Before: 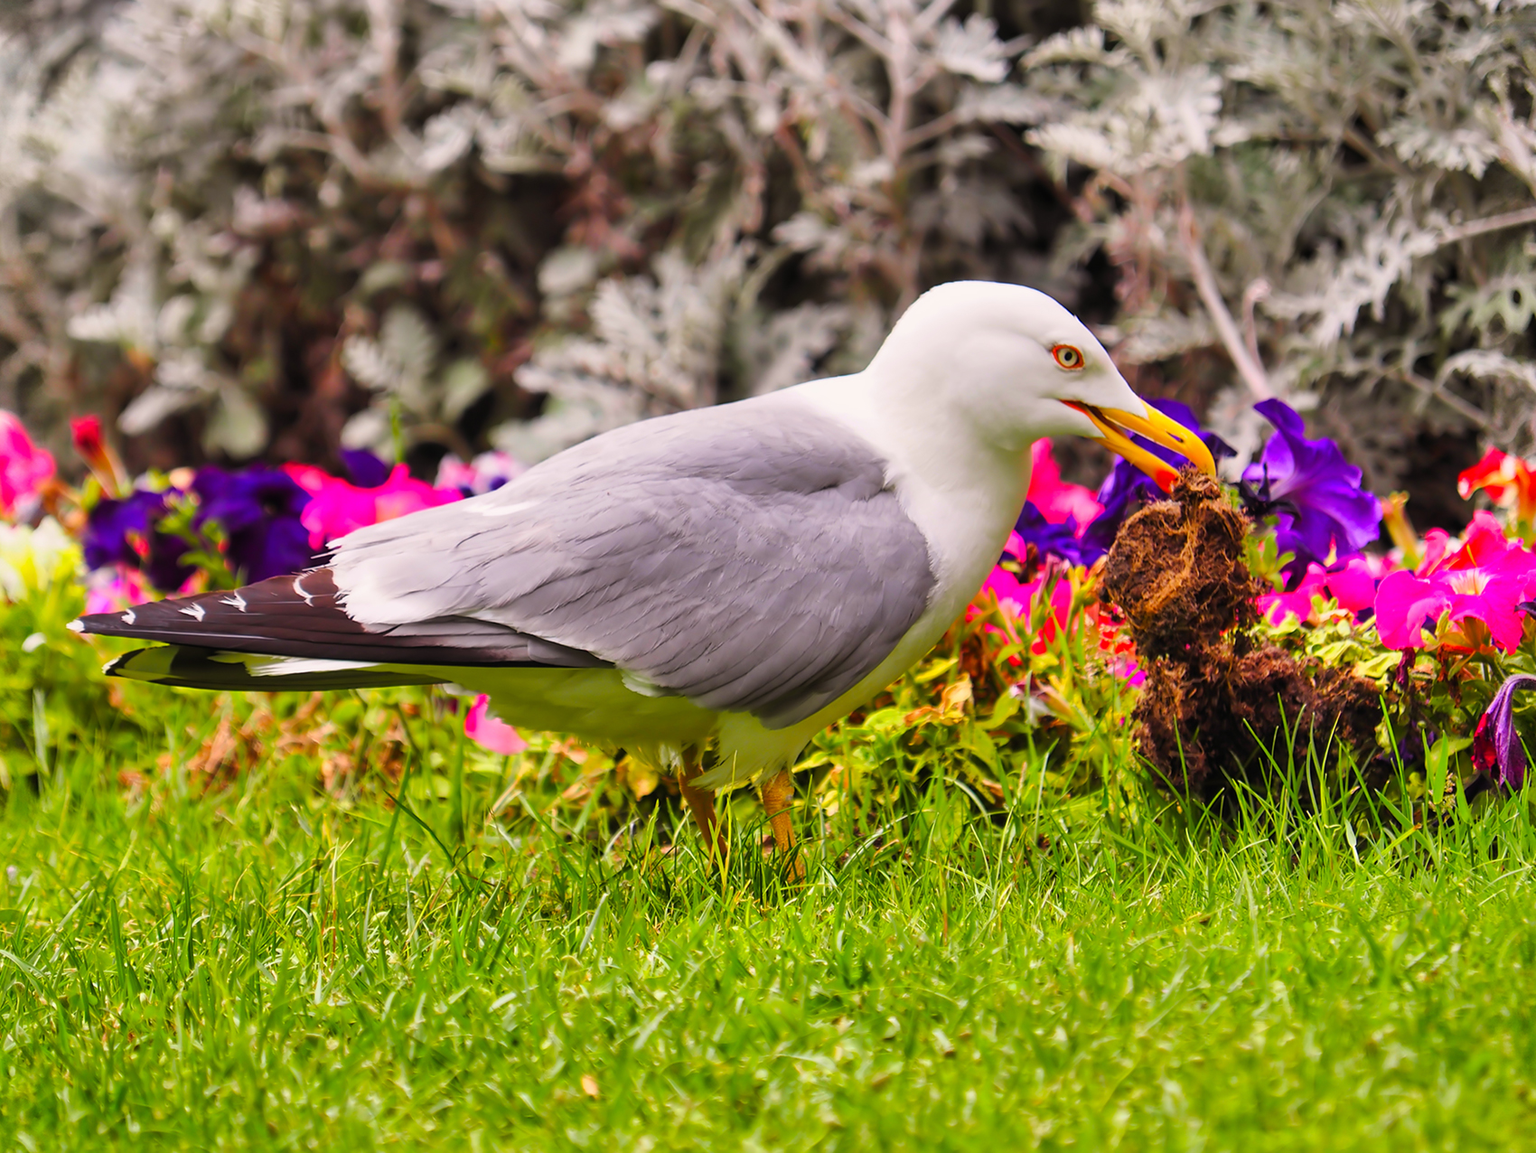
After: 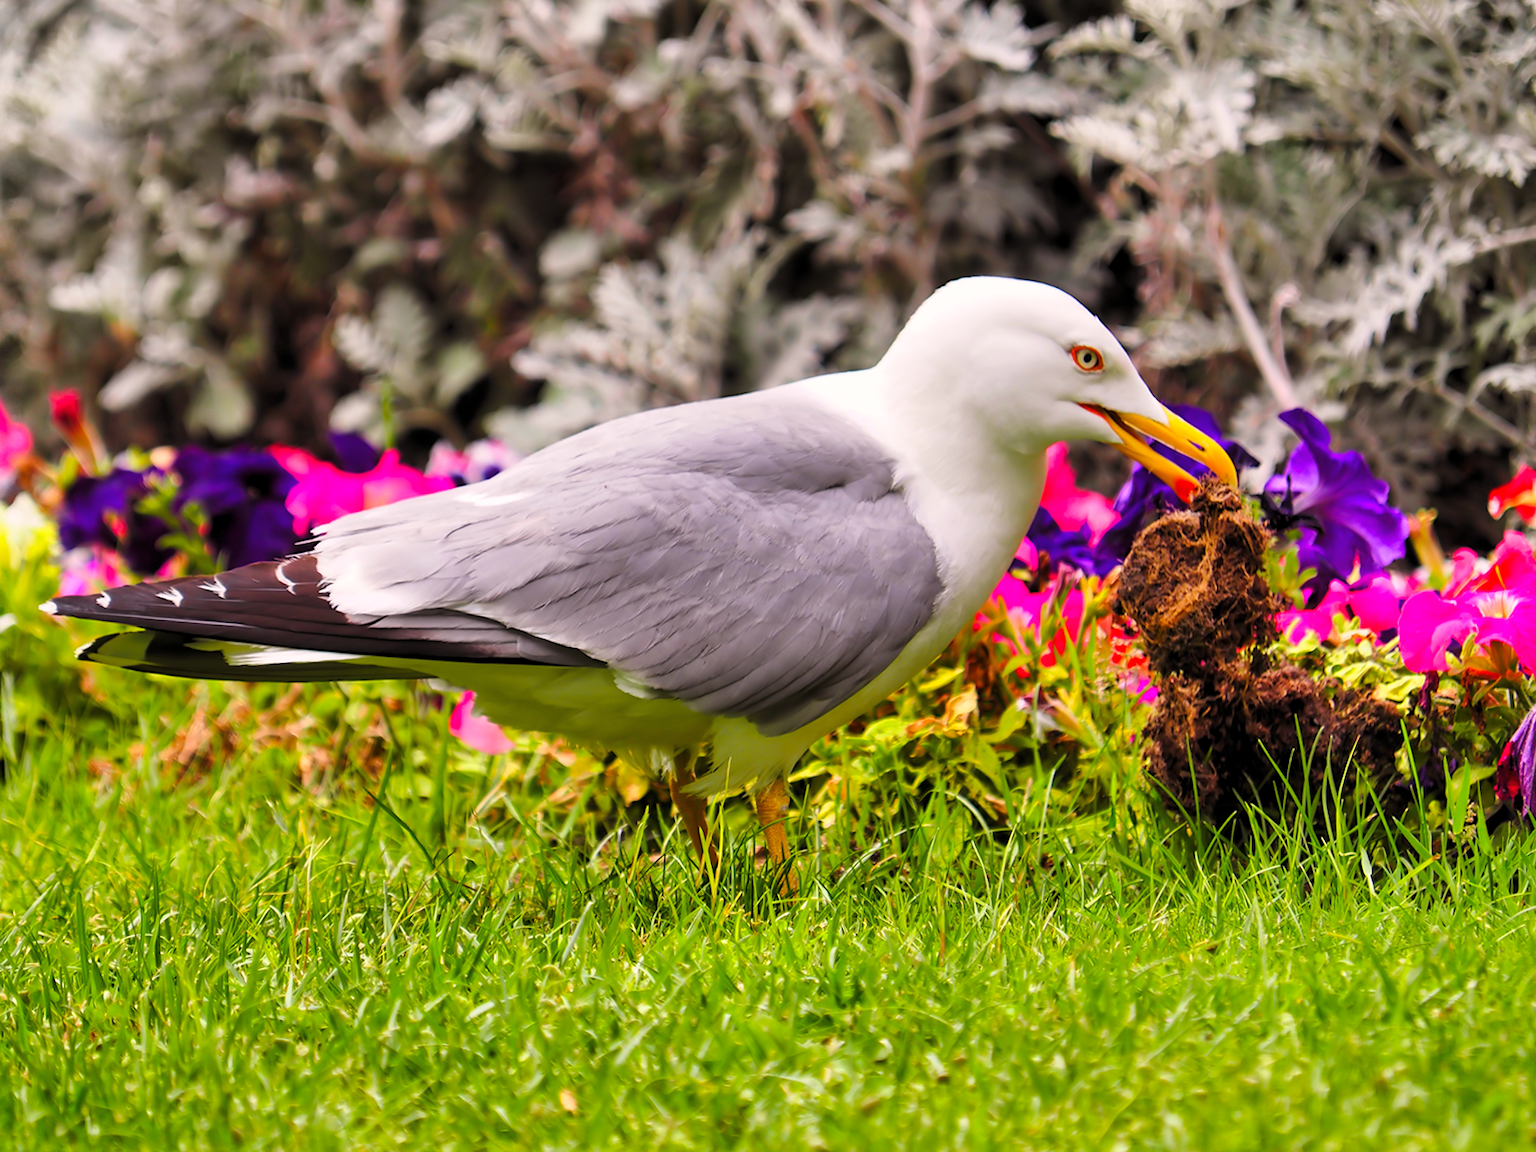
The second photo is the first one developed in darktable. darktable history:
levels: levels [0.031, 0.5, 0.969]
crop and rotate: angle -1.69°
